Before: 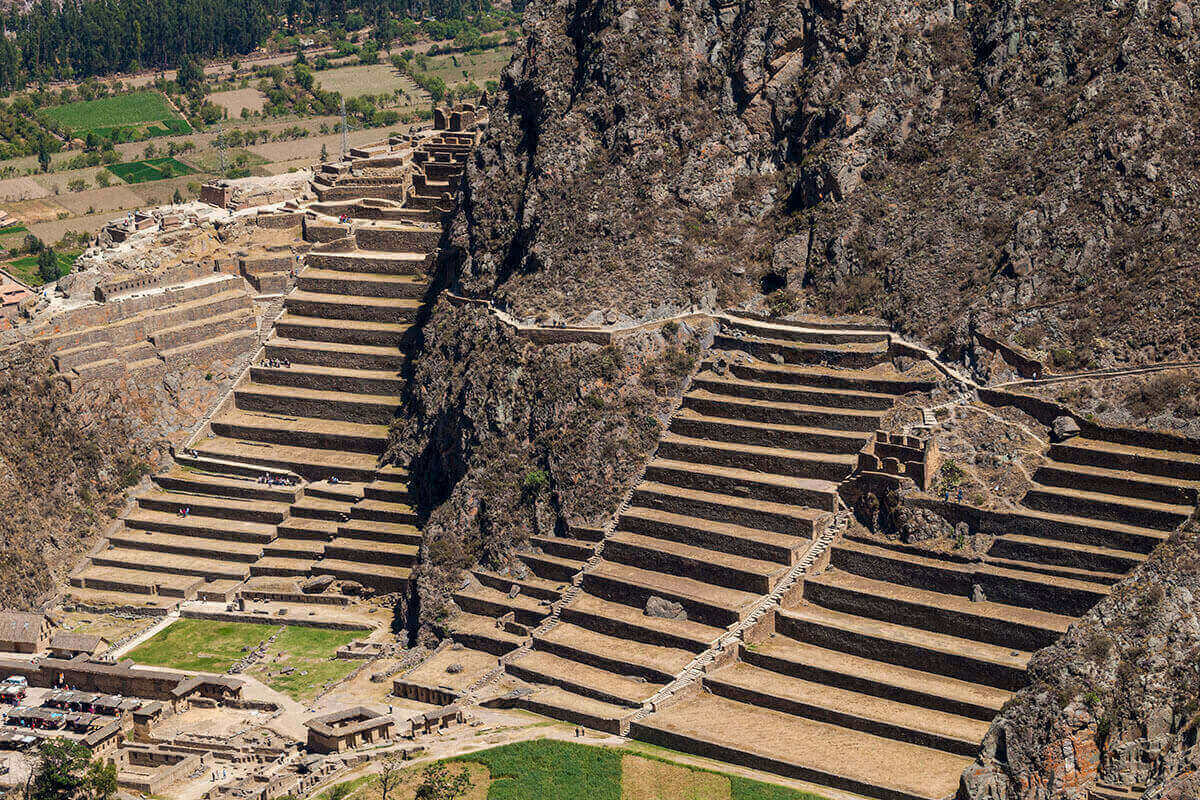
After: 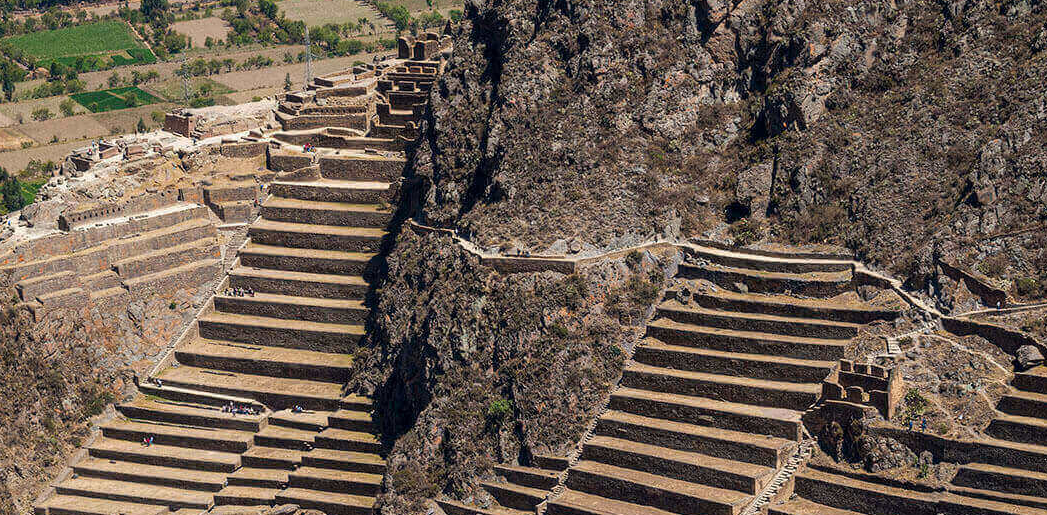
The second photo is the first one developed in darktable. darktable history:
crop: left 3.08%, top 8.915%, right 9.611%, bottom 26.676%
